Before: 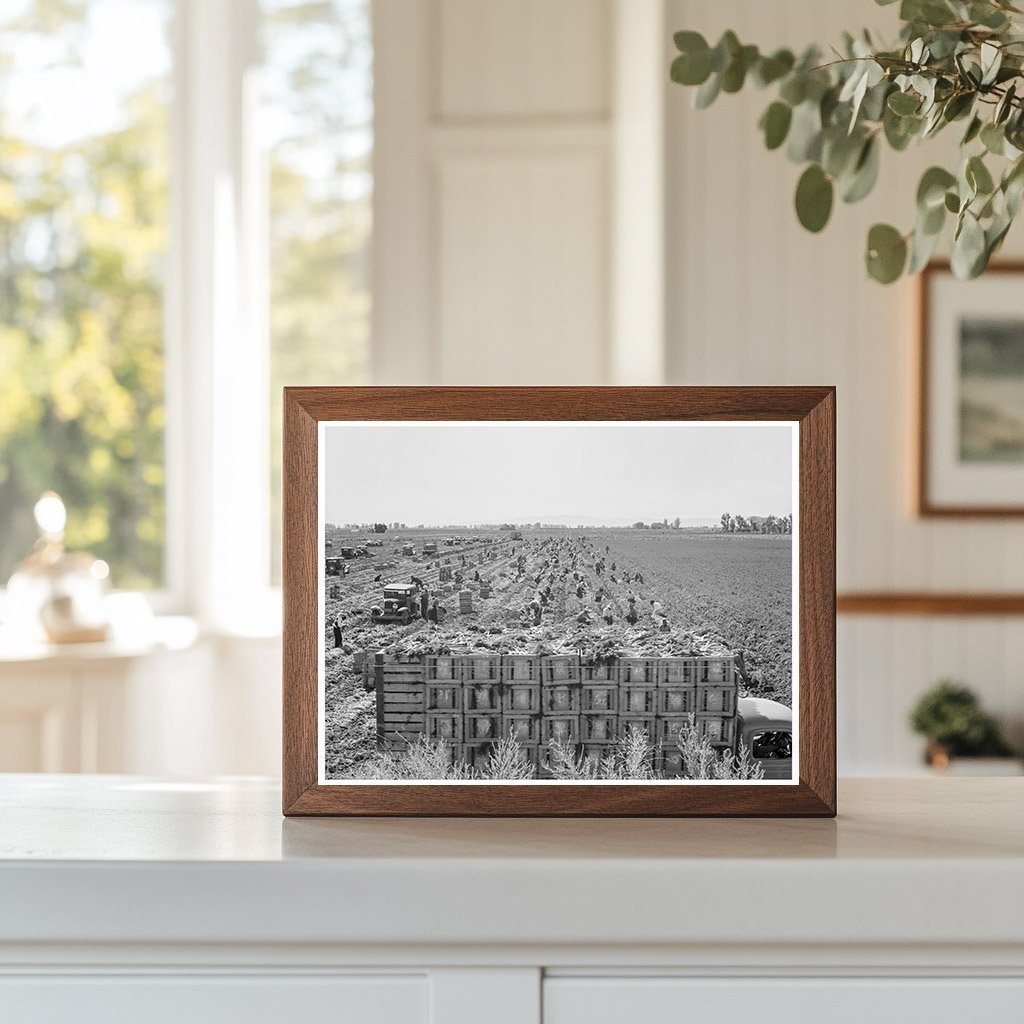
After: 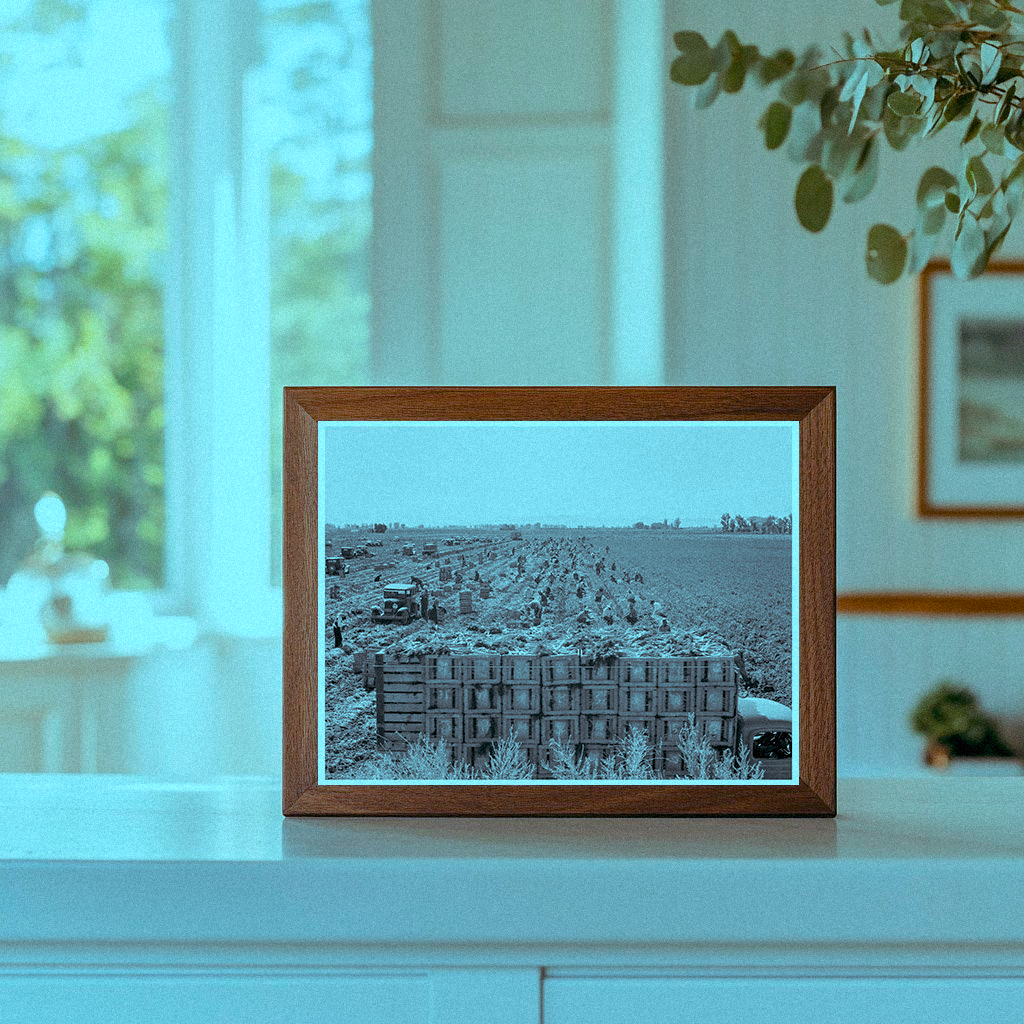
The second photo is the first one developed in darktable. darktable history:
exposure: black level correction 0.002, exposure 0.15 EV, compensate highlight preservation false
grain: mid-tones bias 0%
tone curve: curves: ch0 [(0, 0) (0.003, 0.003) (0.011, 0.015) (0.025, 0.031) (0.044, 0.056) (0.069, 0.083) (0.1, 0.113) (0.136, 0.145) (0.177, 0.184) (0.224, 0.225) (0.277, 0.275) (0.335, 0.327) (0.399, 0.385) (0.468, 0.447) (0.543, 0.528) (0.623, 0.611) (0.709, 0.703) (0.801, 0.802) (0.898, 0.902) (1, 1)], preserve colors none
white balance: red 0.974, blue 1.044
color balance rgb: shadows lift › luminance -7.7%, shadows lift › chroma 2.13%, shadows lift › hue 165.27°, power › luminance -7.77%, power › chroma 1.34%, power › hue 330.55°, highlights gain › luminance -33.33%, highlights gain › chroma 5.68%, highlights gain › hue 217.2°, global offset › luminance -0.33%, global offset › chroma 0.11%, global offset › hue 165.27°, perceptual saturation grading › global saturation 27.72%, perceptual saturation grading › highlights -25%, perceptual saturation grading › mid-tones 25%, perceptual saturation grading › shadows 50%
